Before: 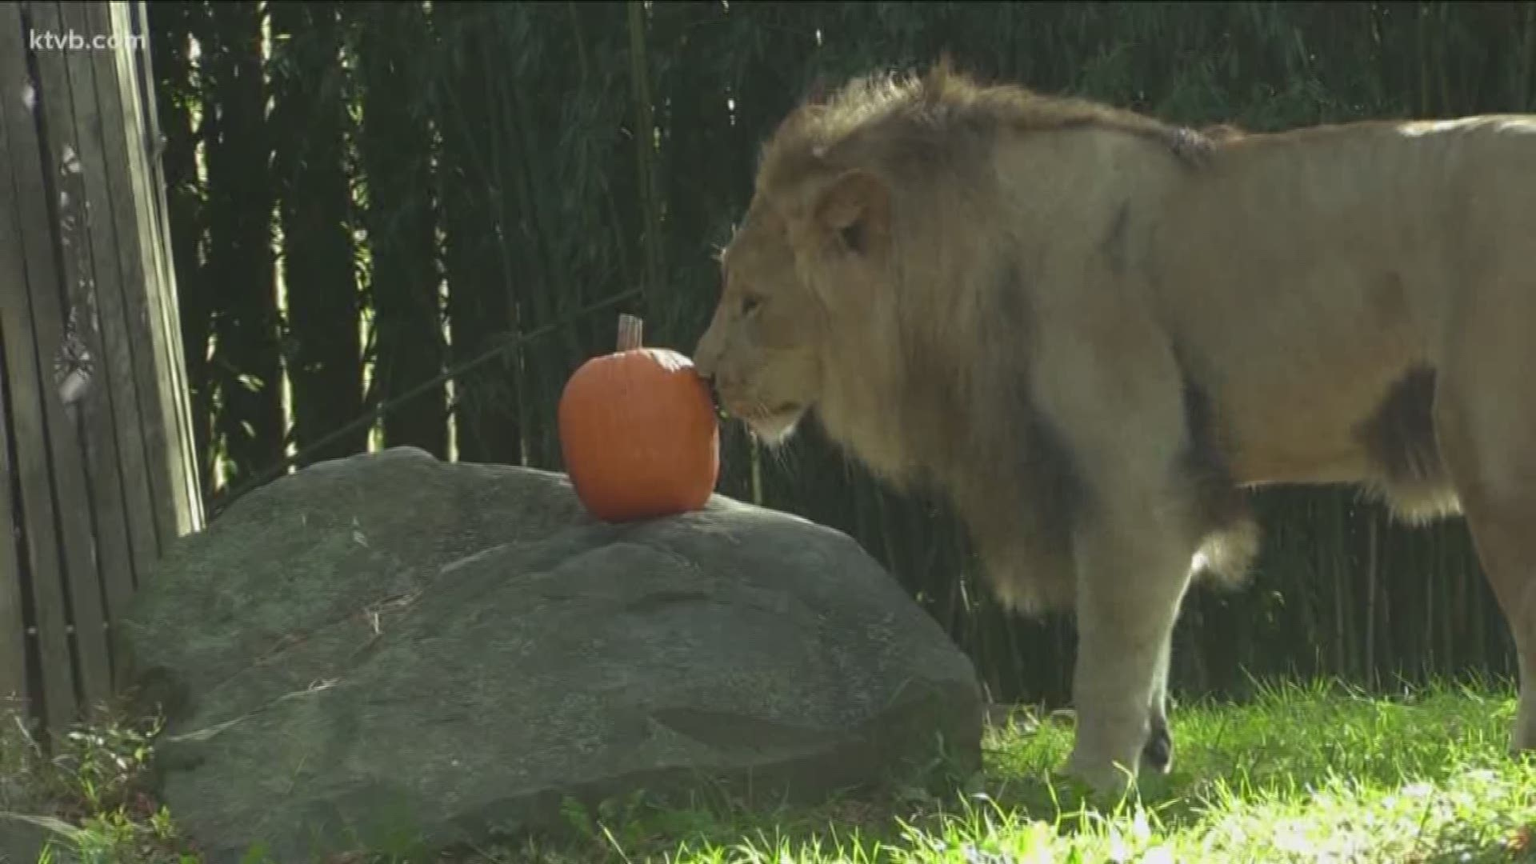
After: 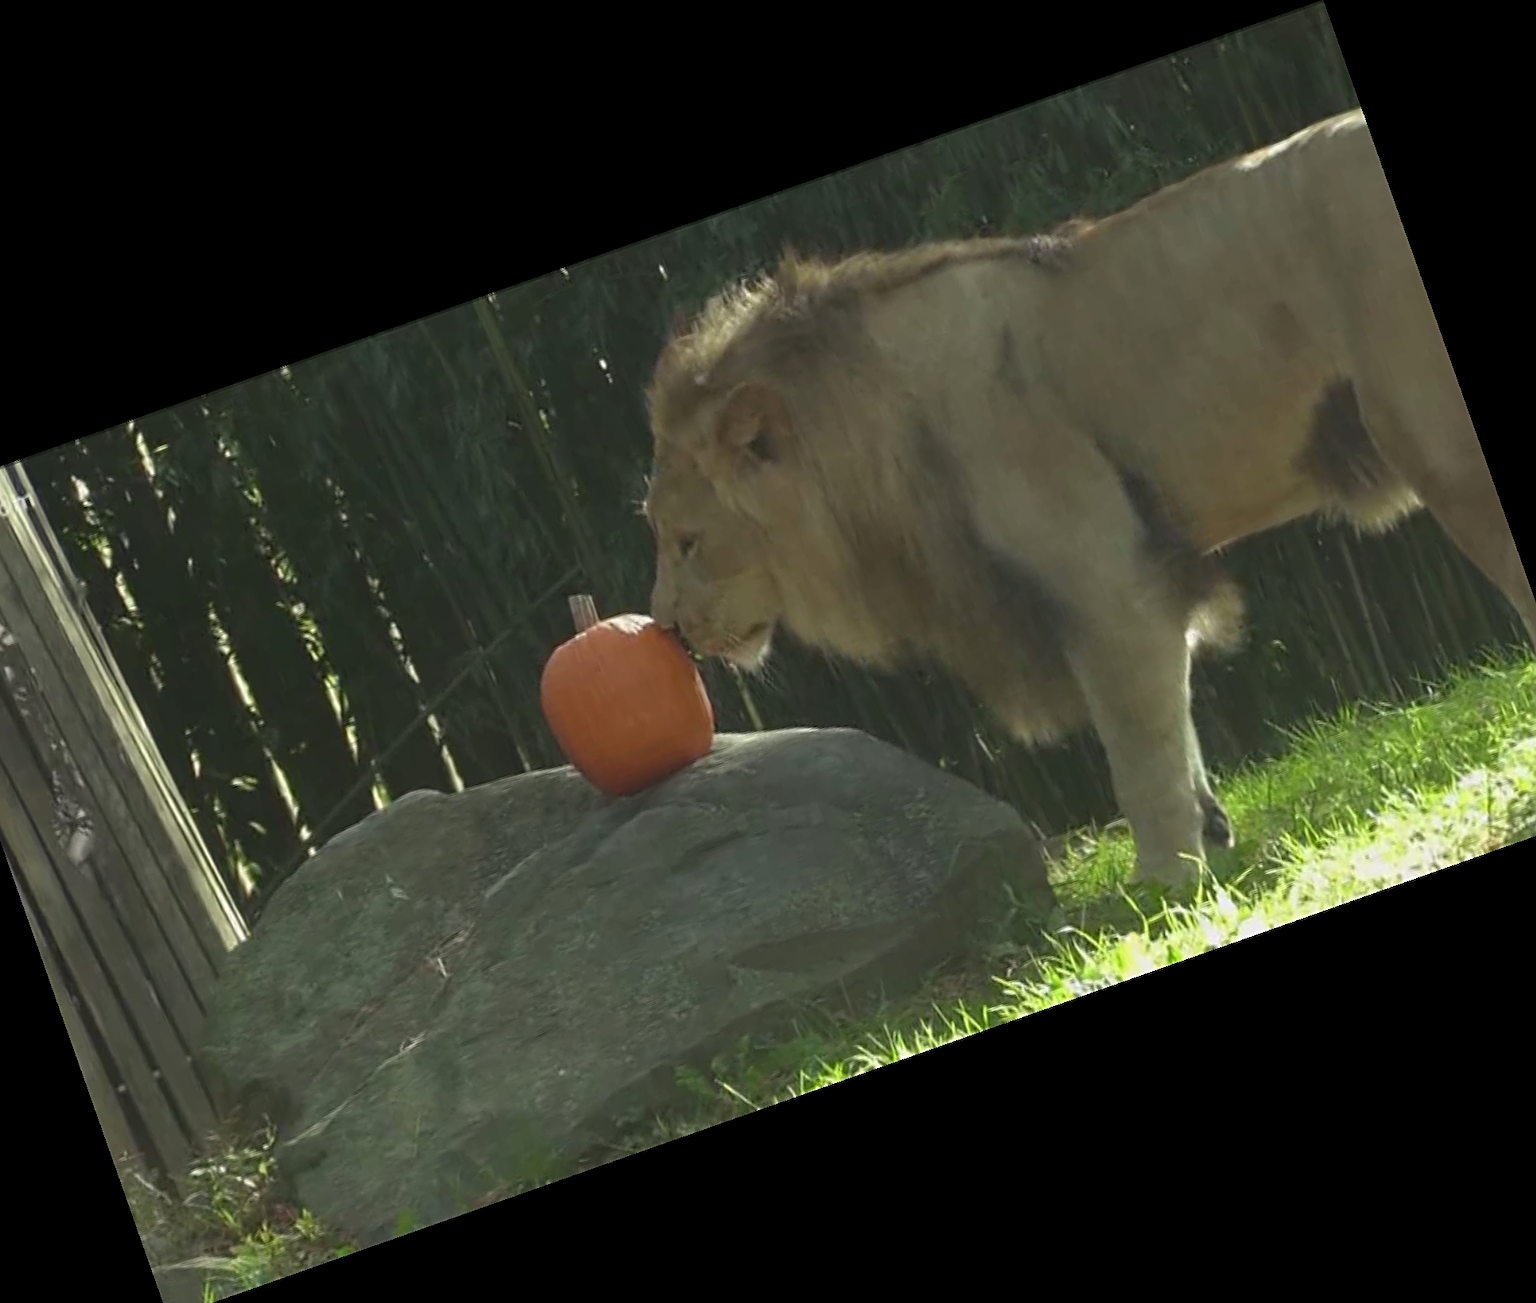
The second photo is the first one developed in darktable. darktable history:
sharpen: on, module defaults
crop and rotate: angle 19.43°, left 6.812%, right 4.125%, bottom 1.087%
white balance: red 1.009, blue 0.985
